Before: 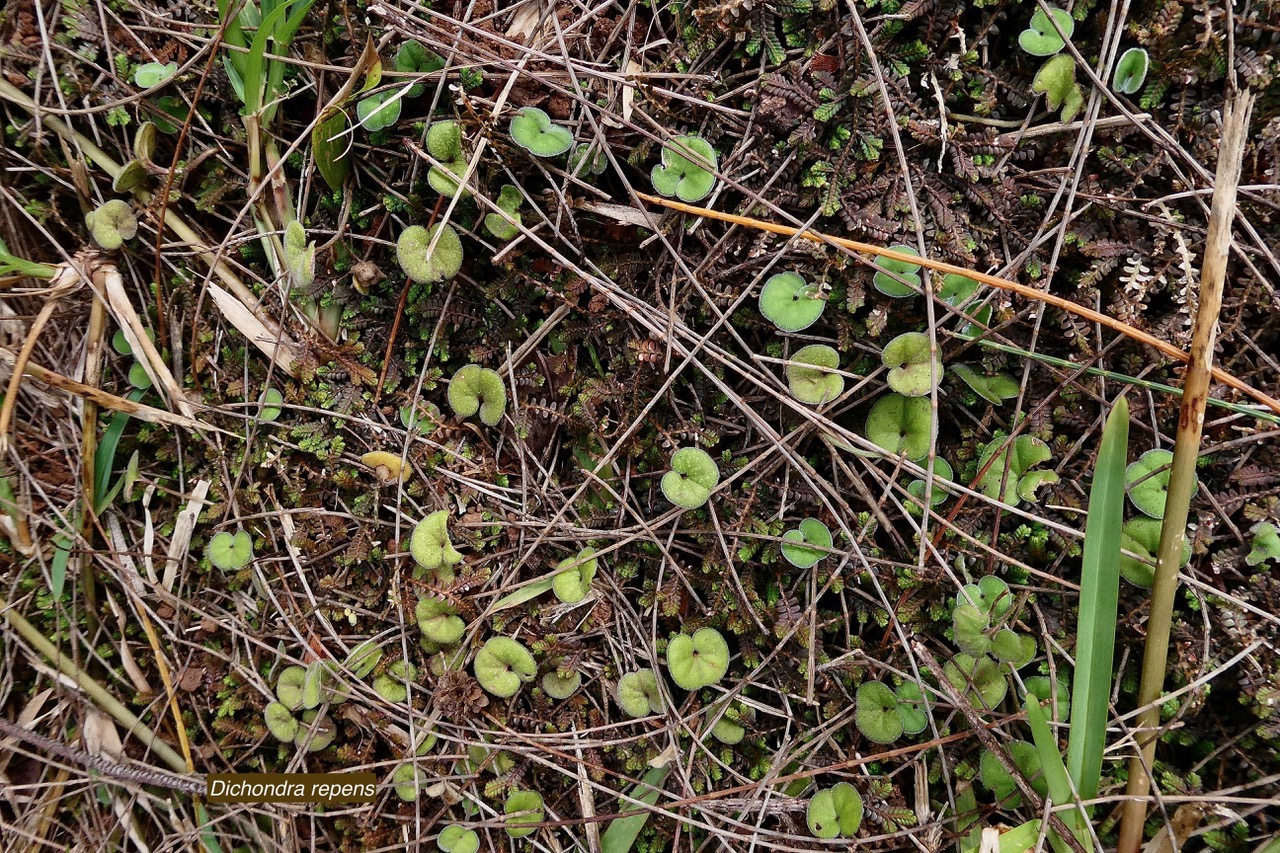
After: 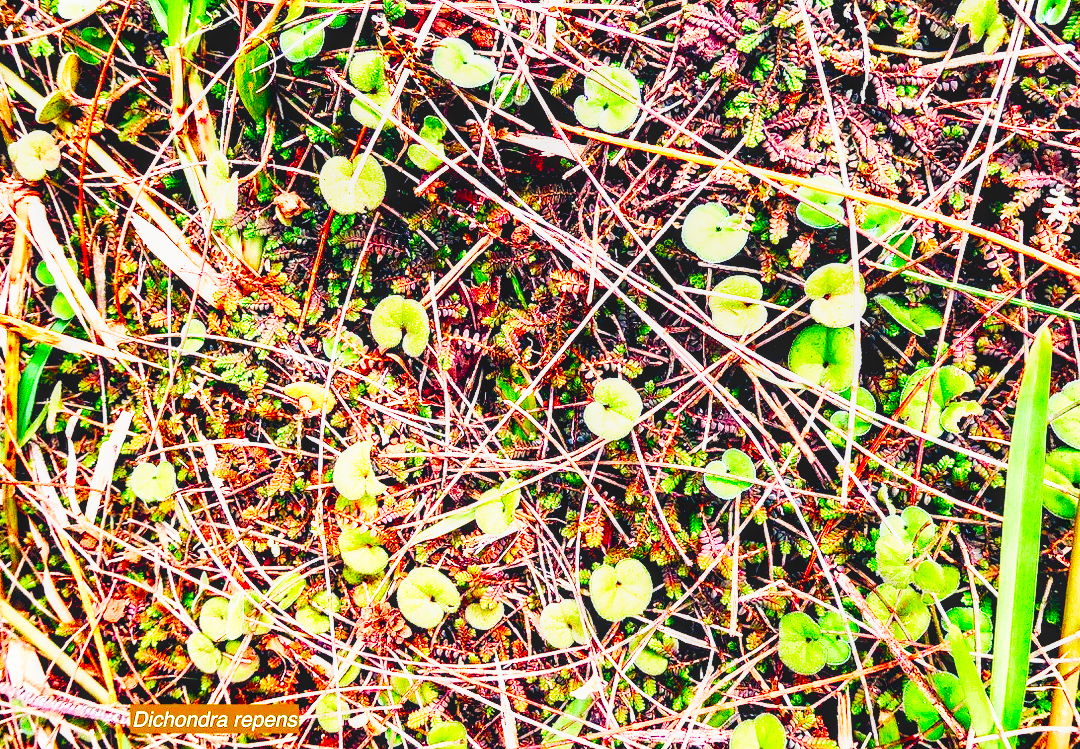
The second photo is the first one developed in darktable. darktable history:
base curve: curves: ch0 [(0, 0.003) (0.001, 0.002) (0.006, 0.004) (0.02, 0.022) (0.048, 0.086) (0.094, 0.234) (0.162, 0.431) (0.258, 0.629) (0.385, 0.8) (0.548, 0.918) (0.751, 0.988) (1, 1)], preserve colors none
crop: left 6.05%, top 8.135%, right 9.542%, bottom 4.049%
local contrast: on, module defaults
color balance rgb: global offset › chroma 0.099%, global offset › hue 253.46°, perceptual saturation grading › global saturation 20%, perceptual saturation grading › highlights -25.9%, perceptual saturation grading › shadows 25.761%, global vibrance 20%
exposure: exposure 1 EV, compensate highlight preservation false
contrast brightness saturation: contrast 0.198, brightness 0.2, saturation 0.816
